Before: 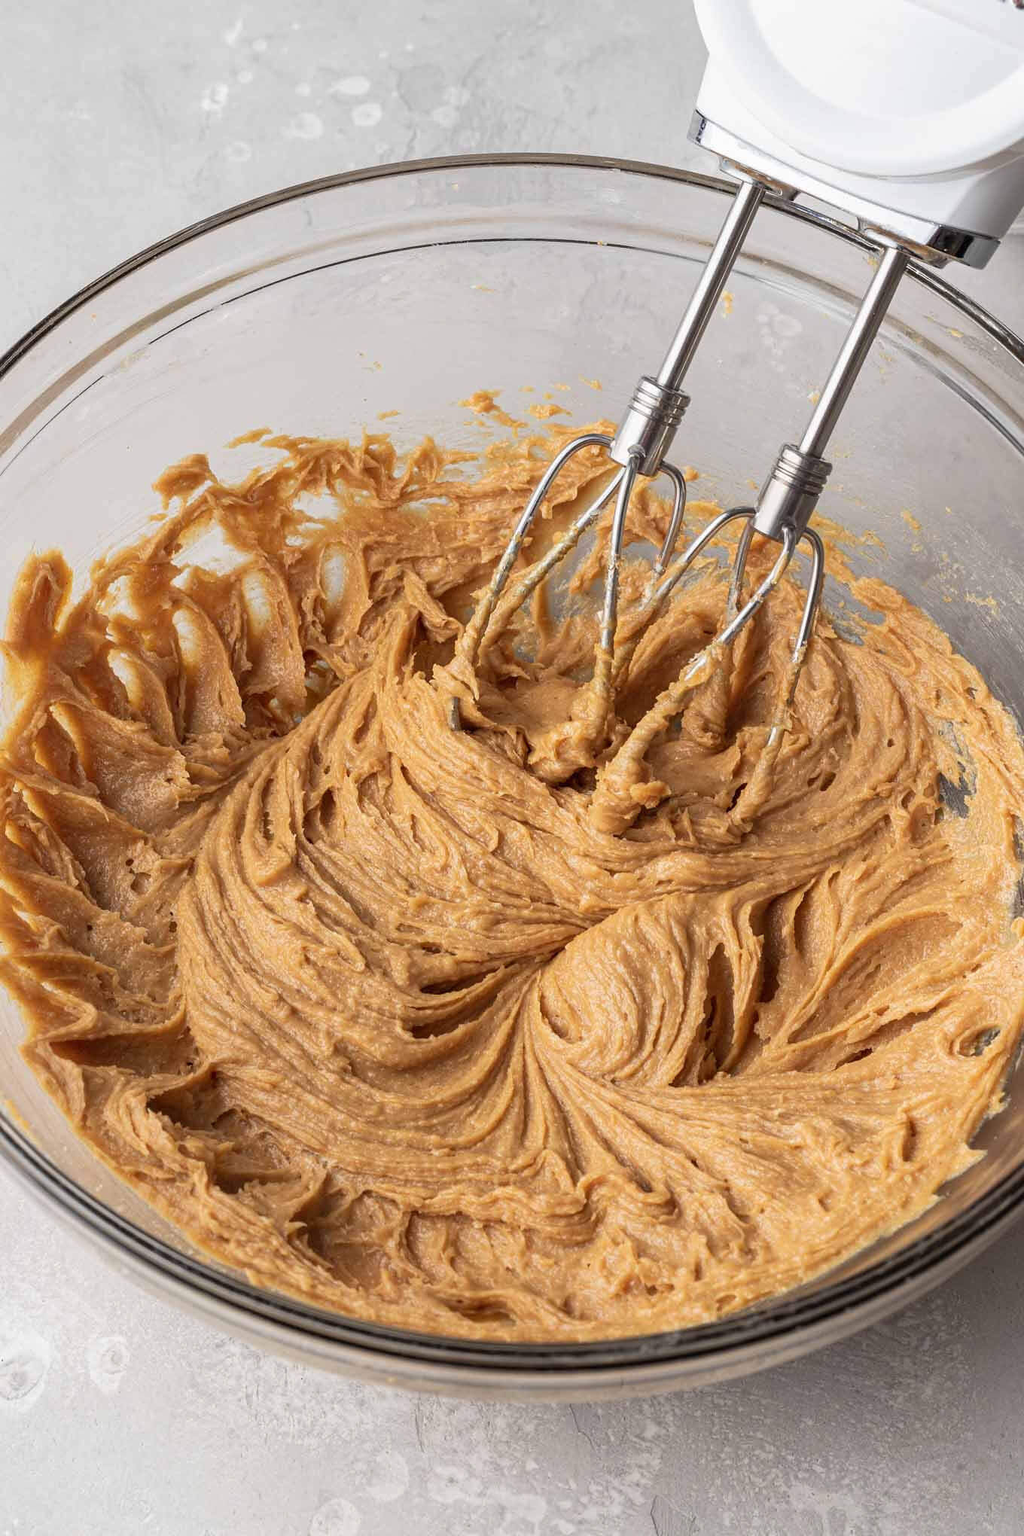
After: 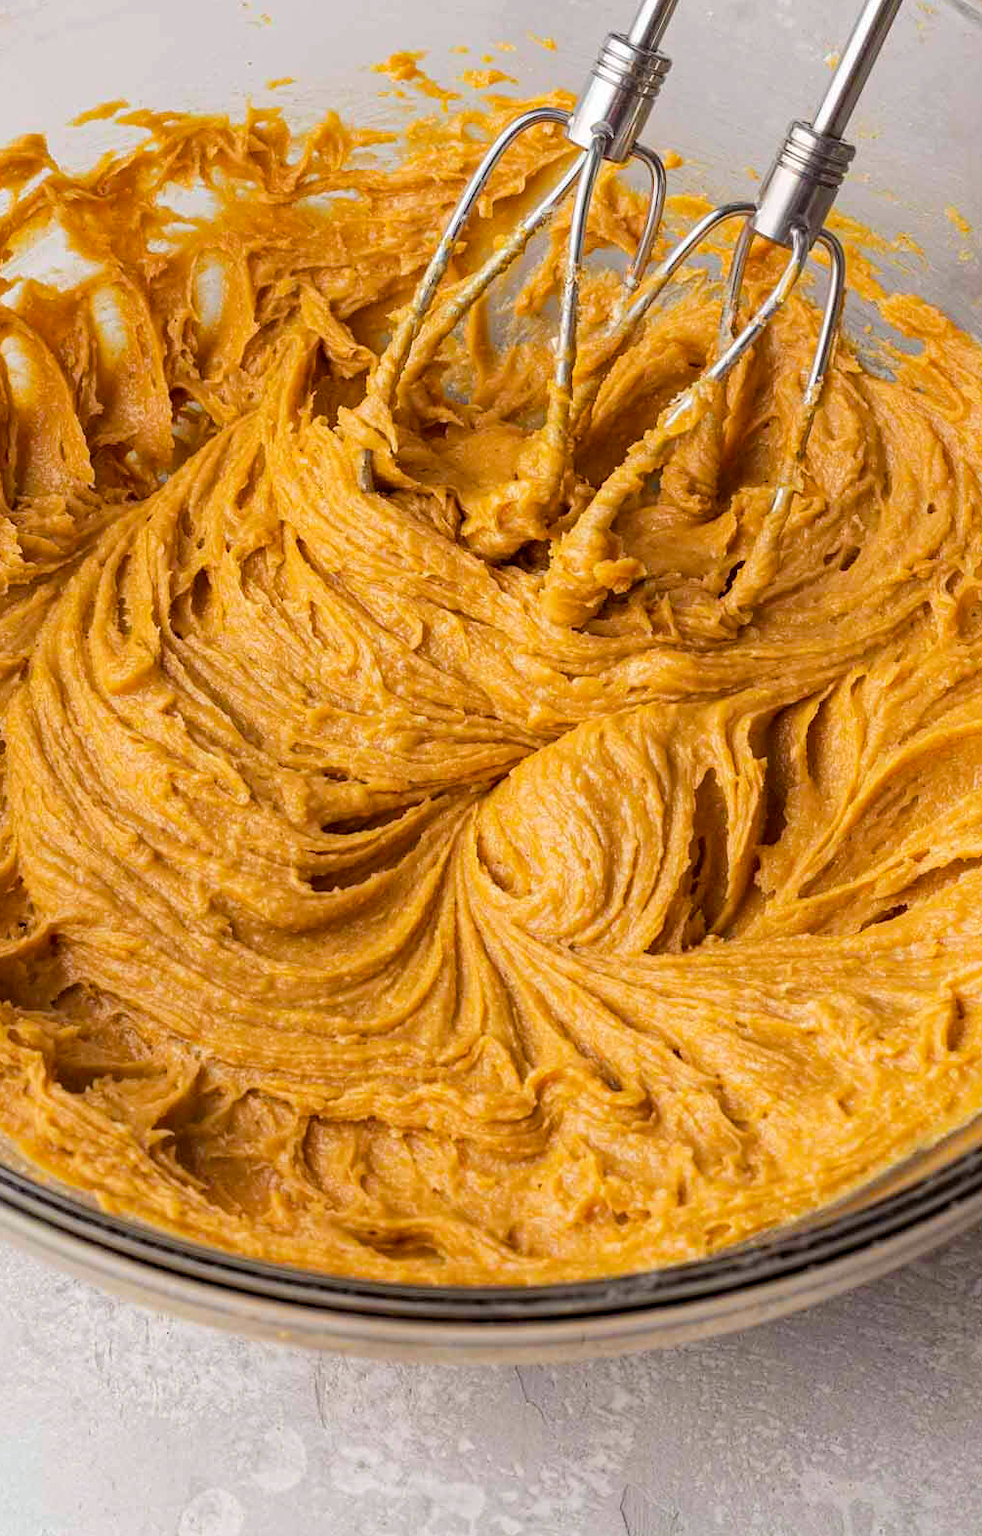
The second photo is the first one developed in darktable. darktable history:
crop: left 16.871%, top 22.857%, right 9.116%
color balance rgb: perceptual saturation grading › global saturation 25%, perceptual brilliance grading › mid-tones 10%, perceptual brilliance grading › shadows 15%, global vibrance 20%
haze removal: compatibility mode true, adaptive false
